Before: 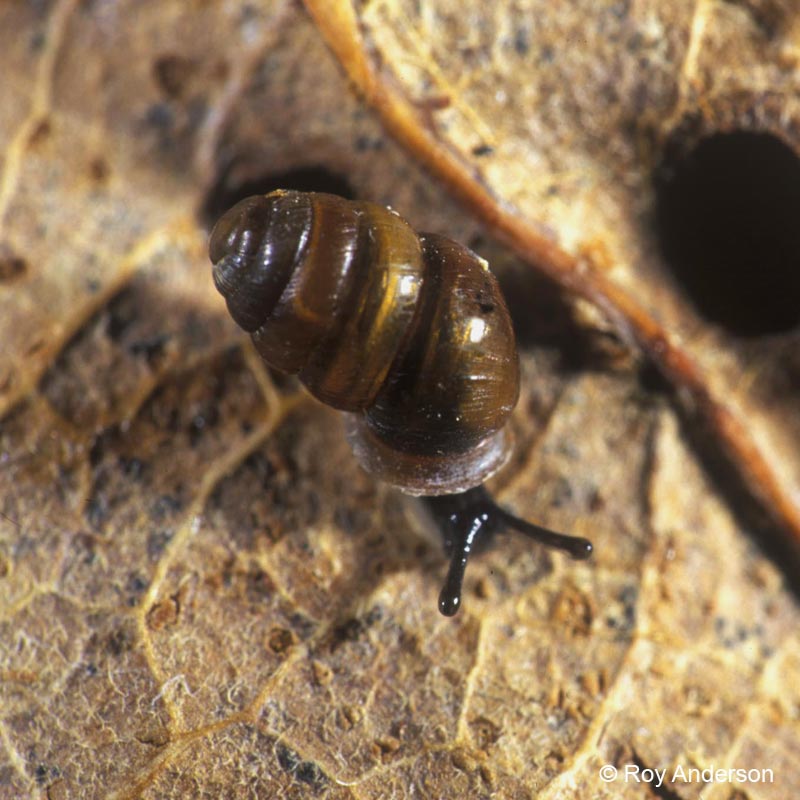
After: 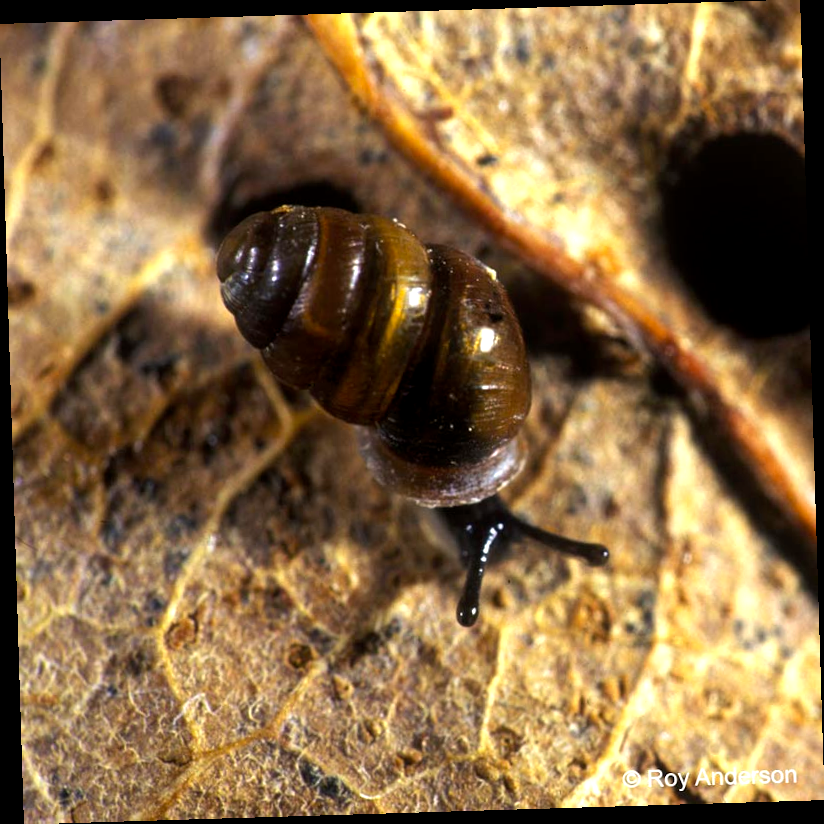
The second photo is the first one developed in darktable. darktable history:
color balance: lift [0.991, 1, 1, 1], gamma [0.996, 1, 1, 1], input saturation 98.52%, contrast 20.34%, output saturation 103.72%
rotate and perspective: rotation -1.75°, automatic cropping off
